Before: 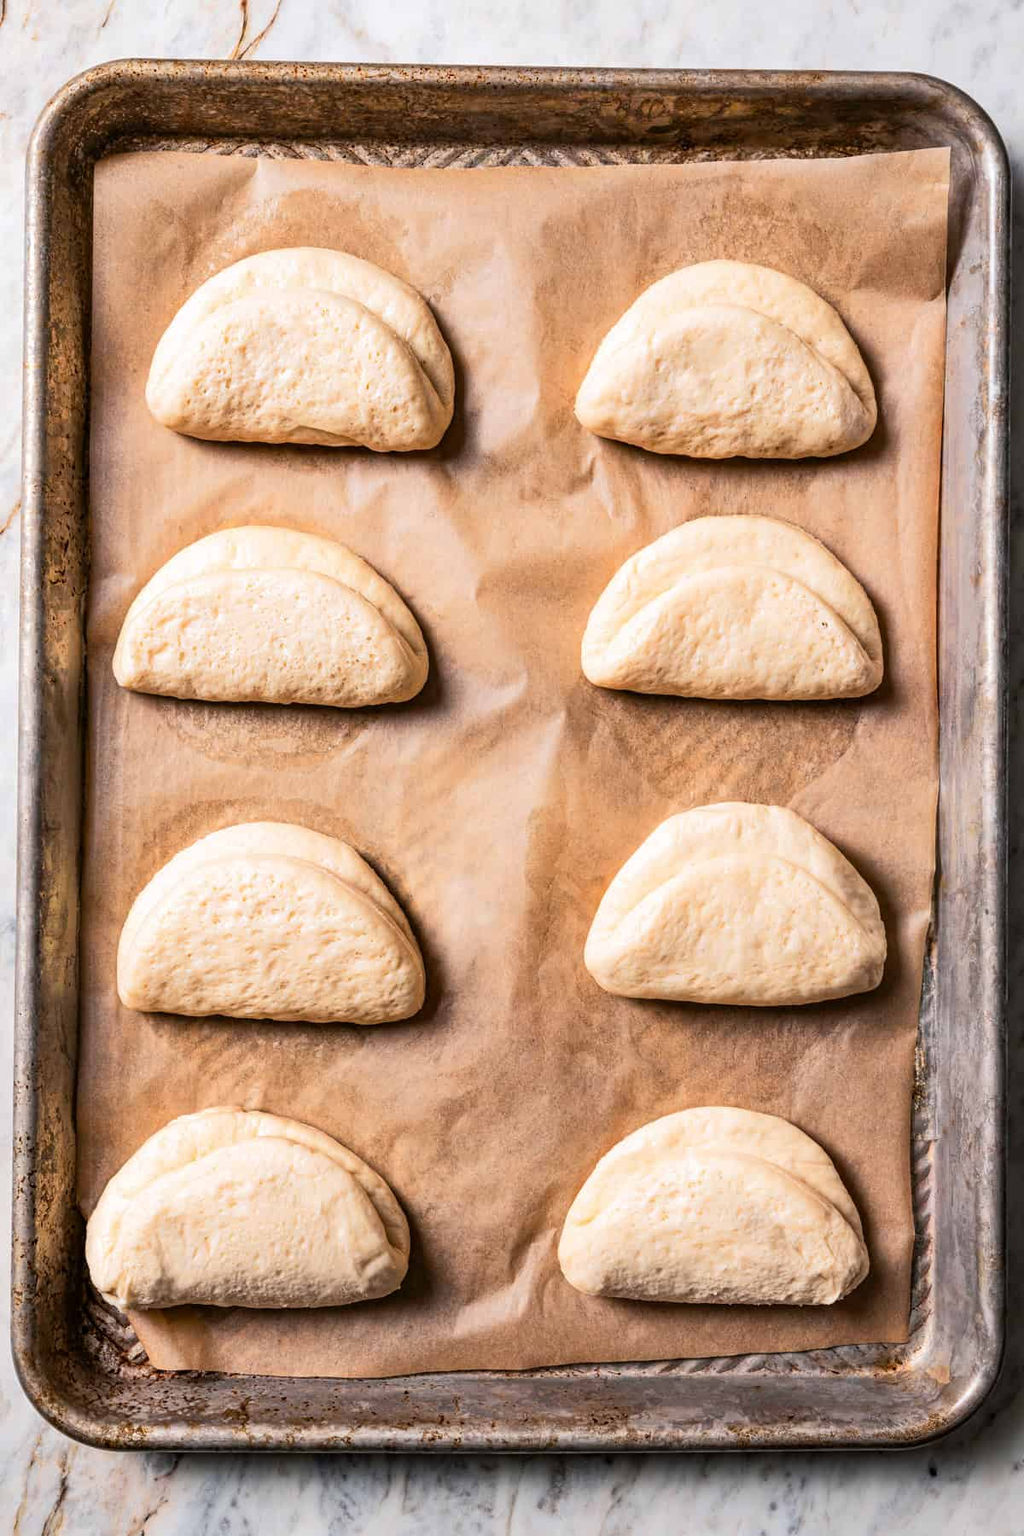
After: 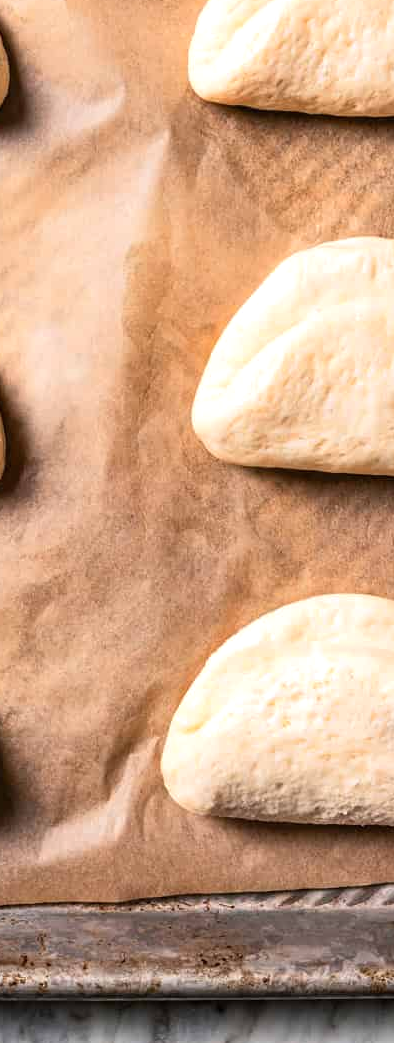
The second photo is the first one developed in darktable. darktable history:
contrast brightness saturation: saturation -0.025
crop: left 41.128%, top 39.067%, right 25.956%, bottom 2.982%
exposure: black level correction 0, exposure 0.2 EV, compensate highlight preservation false
